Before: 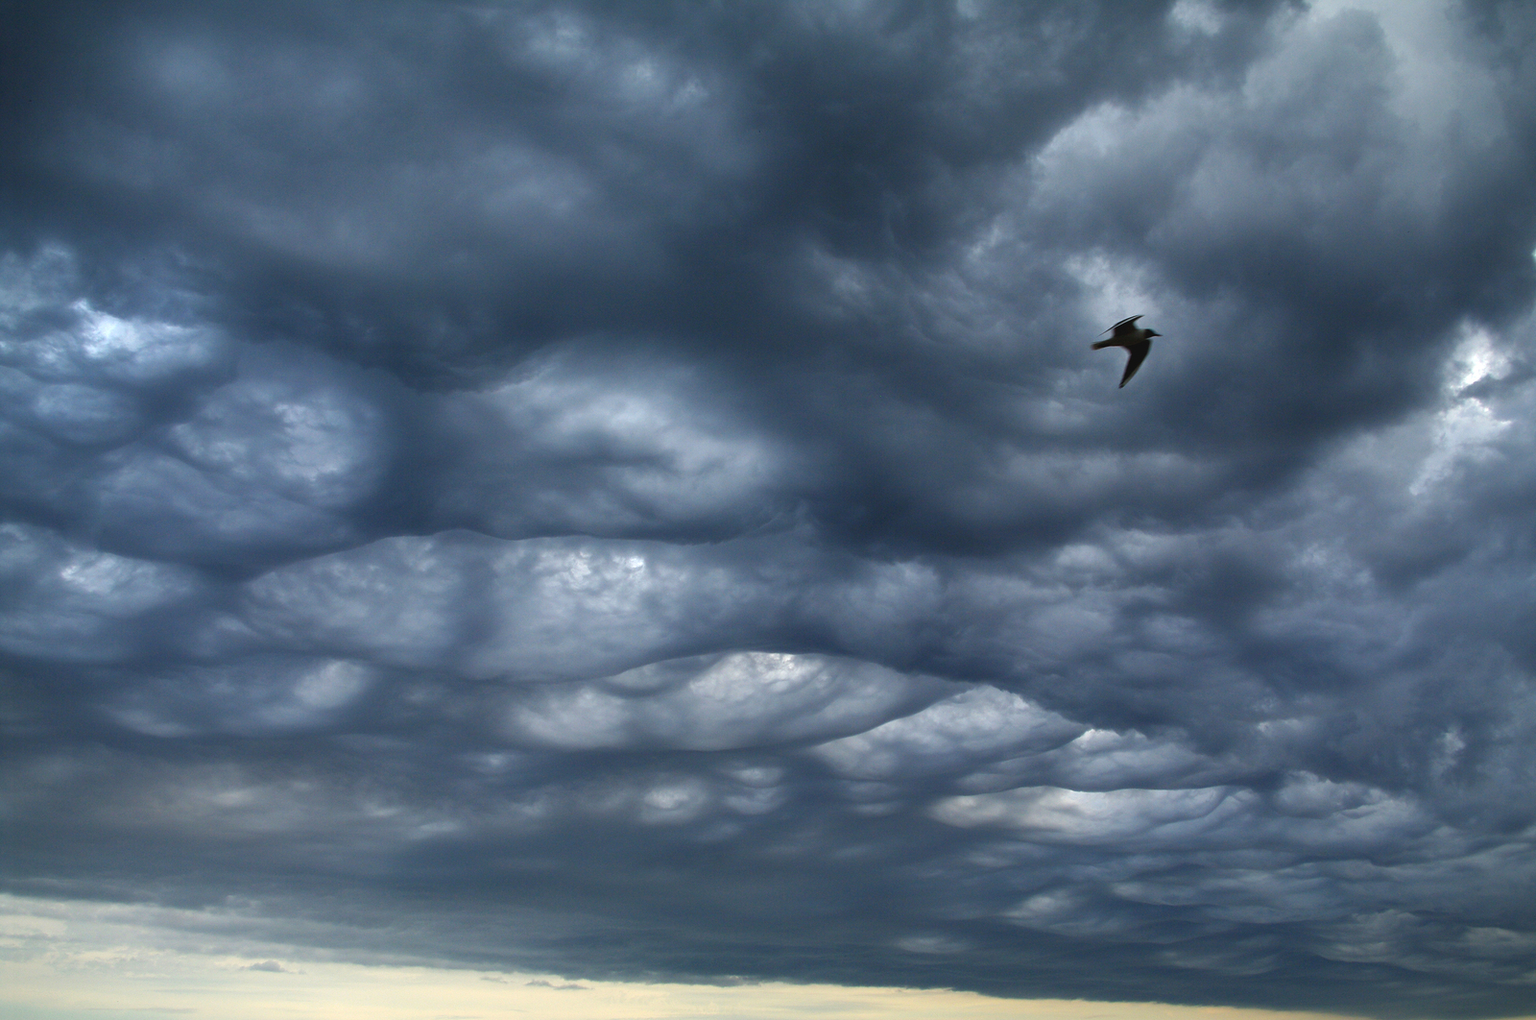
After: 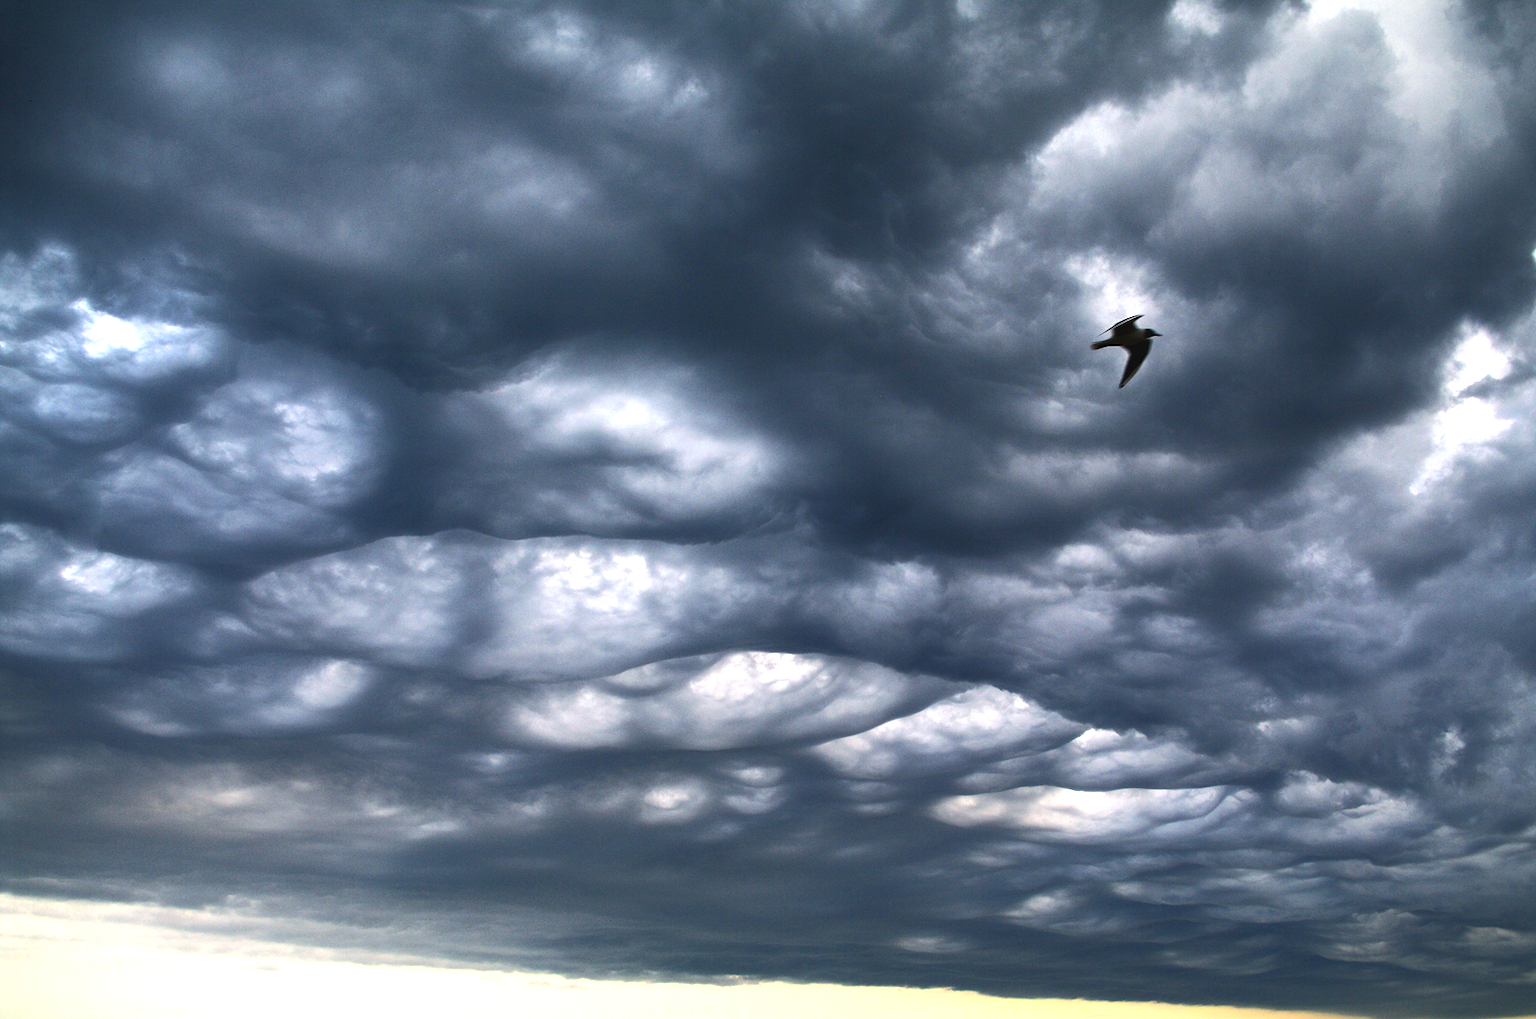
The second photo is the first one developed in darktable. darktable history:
color balance rgb: highlights gain › chroma 2.98%, highlights gain › hue 54.54°, perceptual saturation grading › global saturation 19.32%, perceptual brilliance grading › highlights 3.605%, perceptual brilliance grading › mid-tones -19.099%, perceptual brilliance grading › shadows -40.899%
exposure: black level correction 0, exposure 1 EV, compensate exposure bias true, compensate highlight preservation false
